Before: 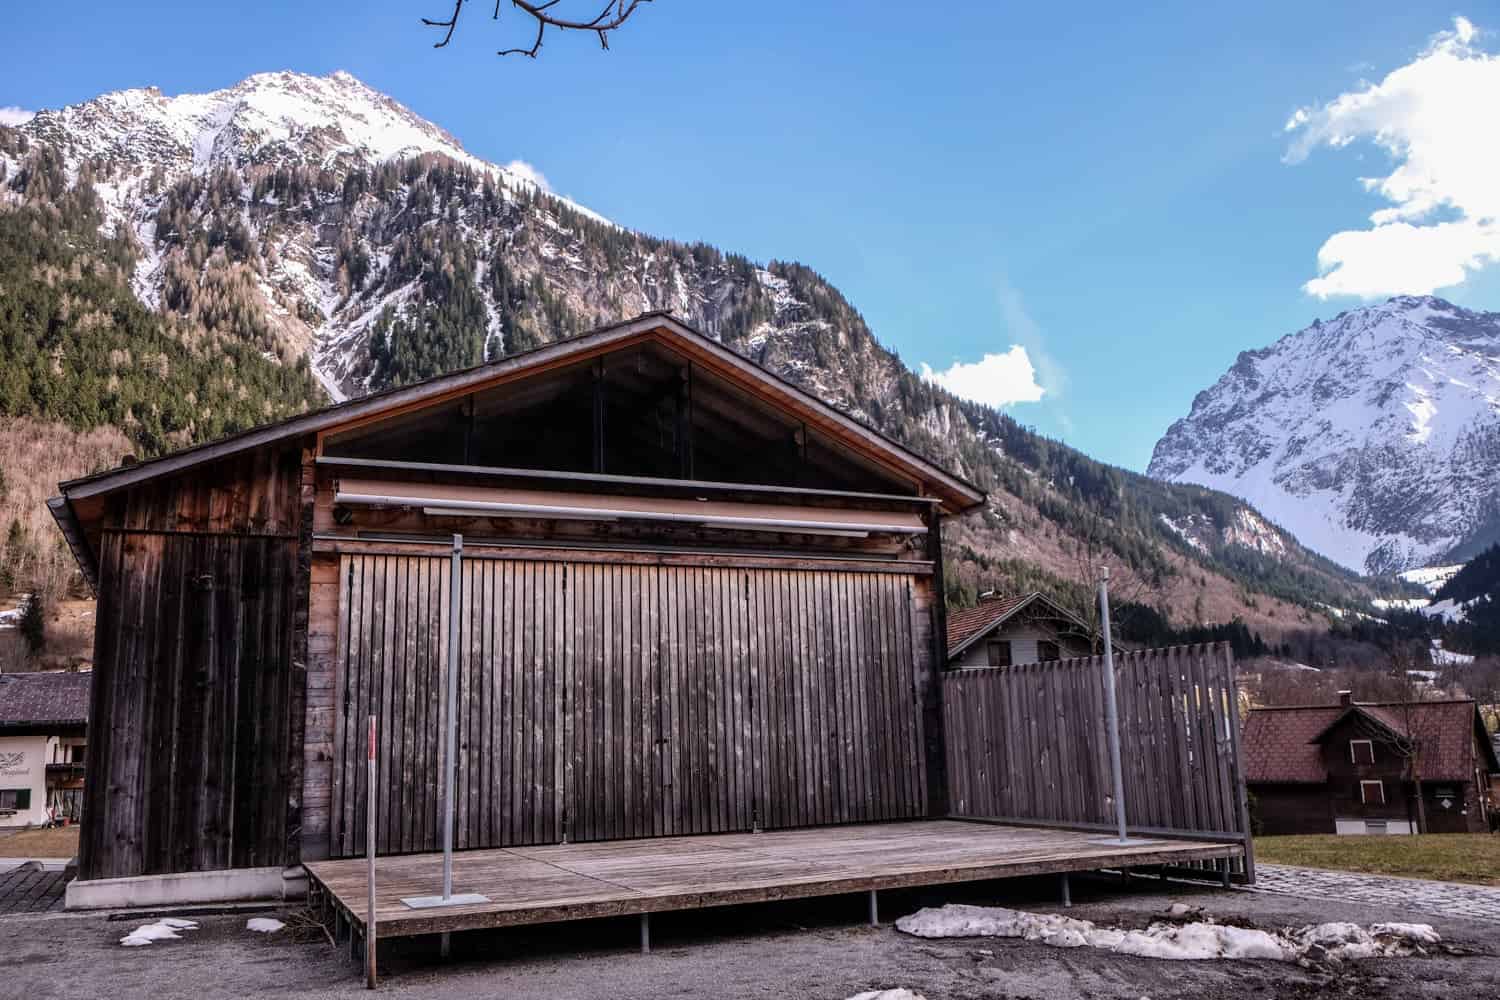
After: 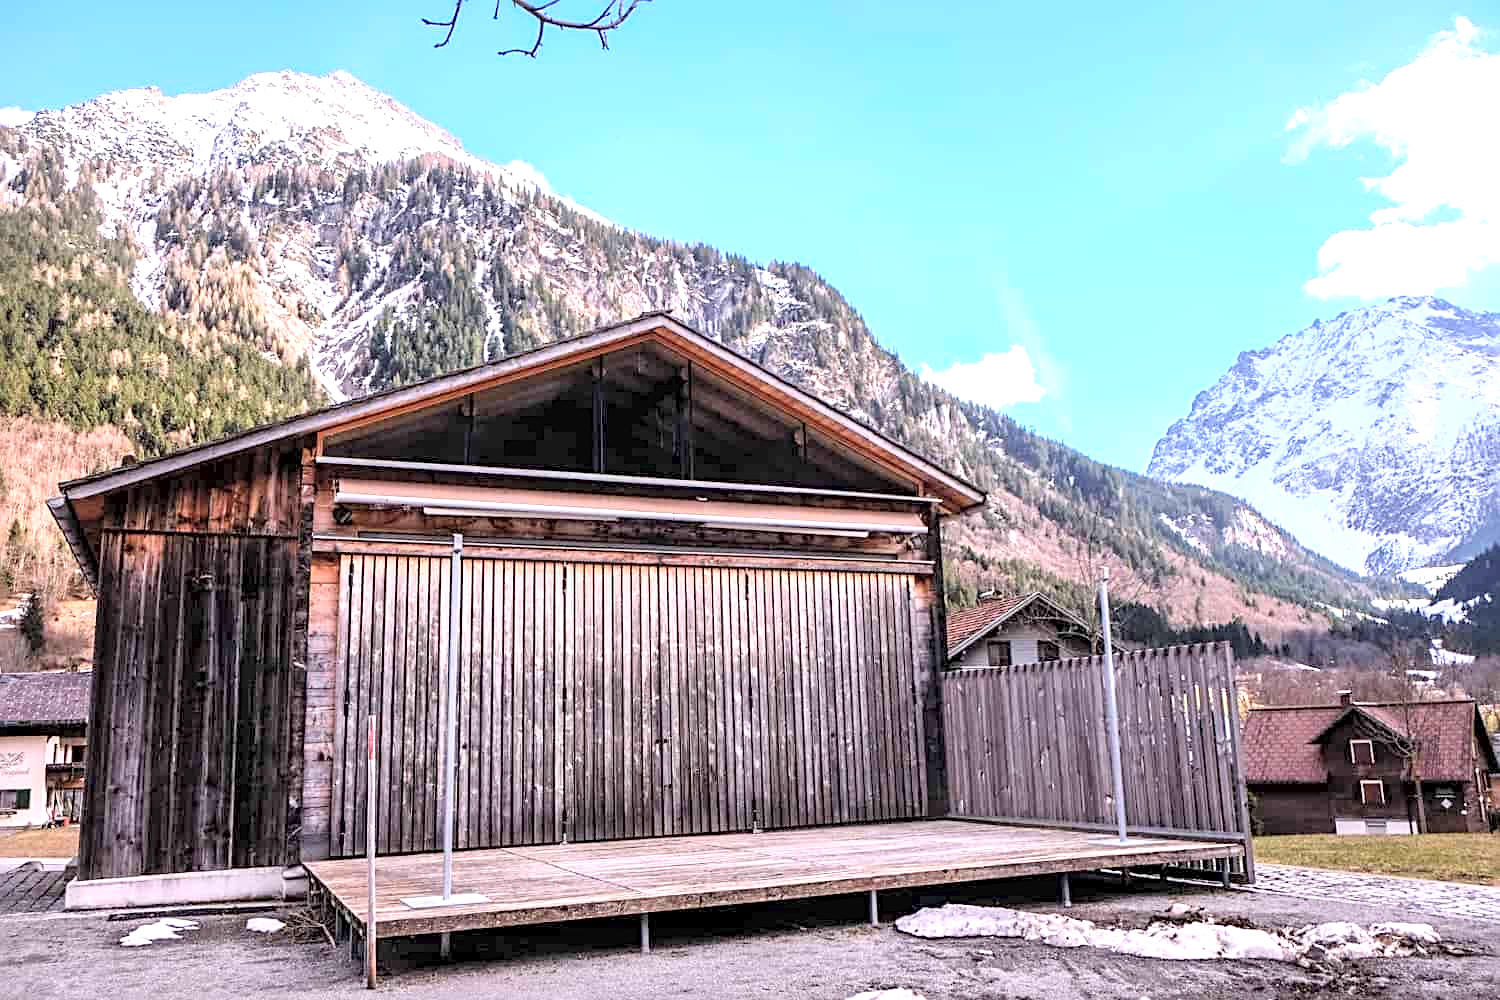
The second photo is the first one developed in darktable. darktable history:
exposure: black level correction 0.001, exposure 0.961 EV, compensate exposure bias true, compensate highlight preservation false
contrast brightness saturation: contrast 0.096, brightness 0.319, saturation 0.142
sharpen: radius 2.746
